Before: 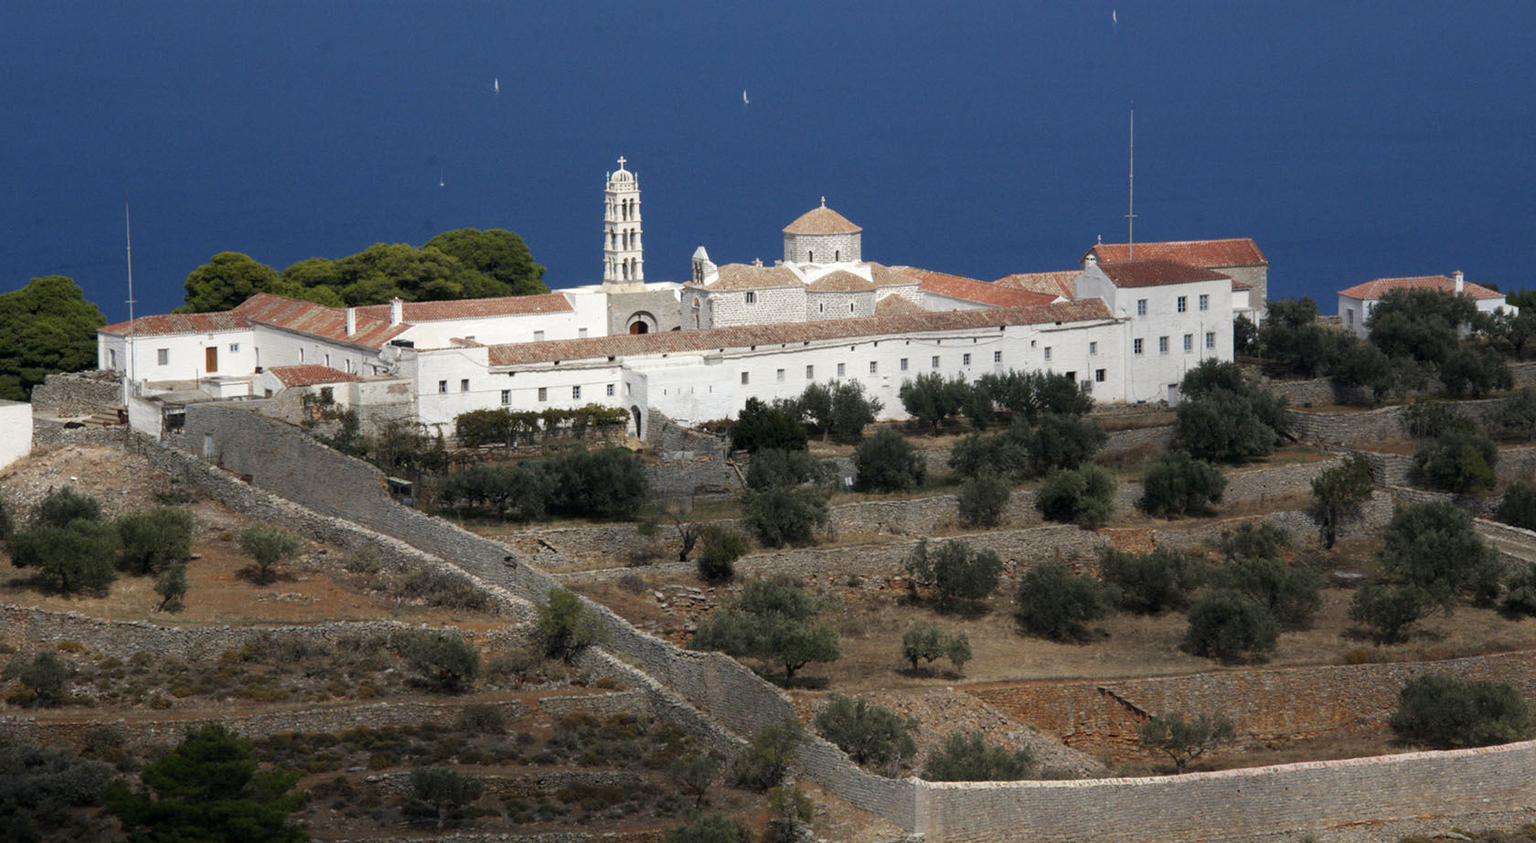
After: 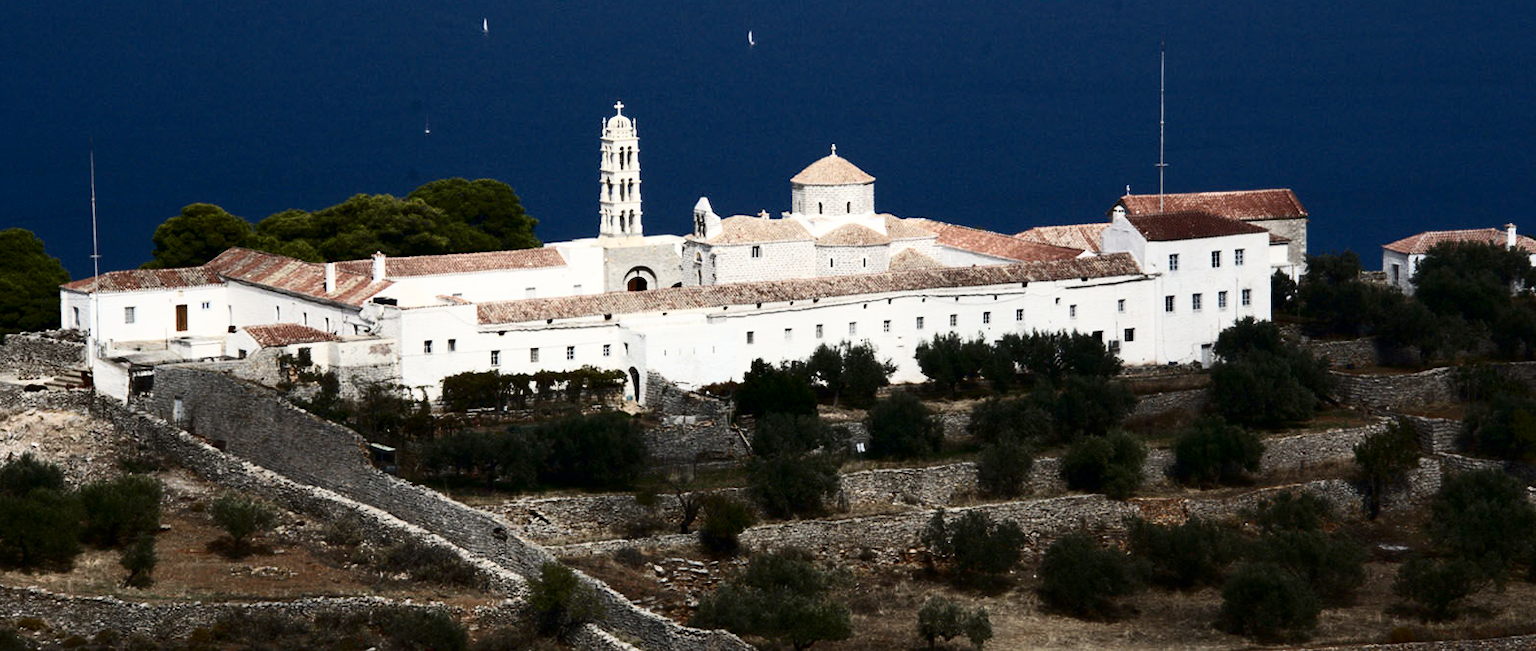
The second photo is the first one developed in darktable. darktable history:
contrast brightness saturation: contrast 0.5, saturation -0.1
crop: left 2.737%, top 7.287%, right 3.421%, bottom 20.179%
